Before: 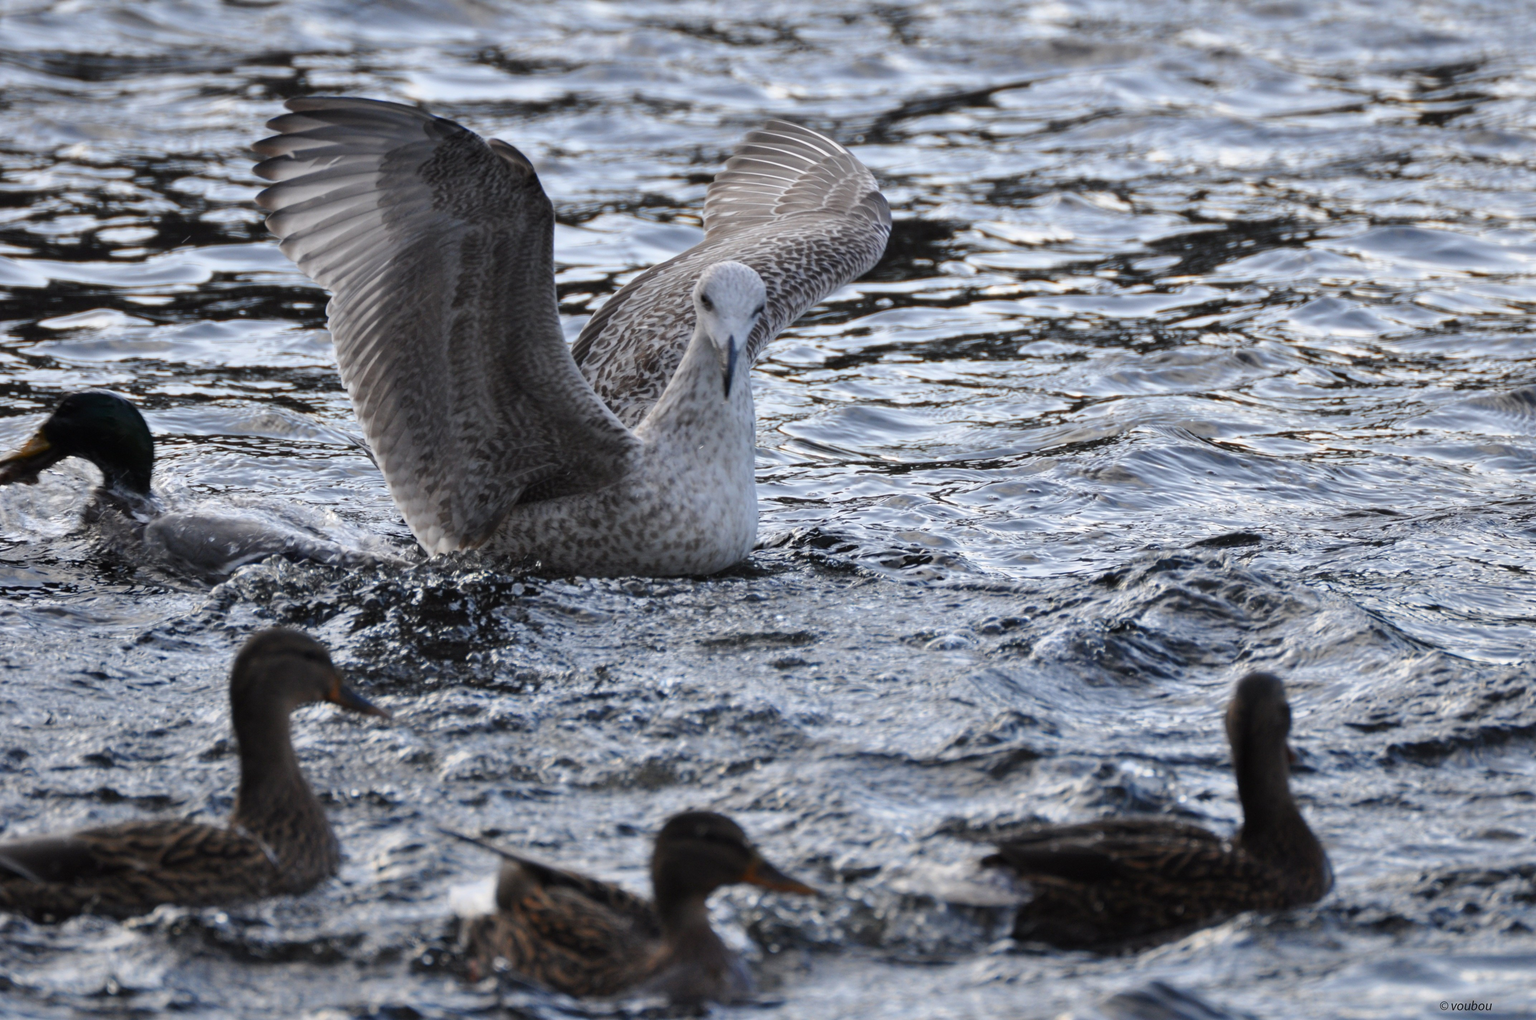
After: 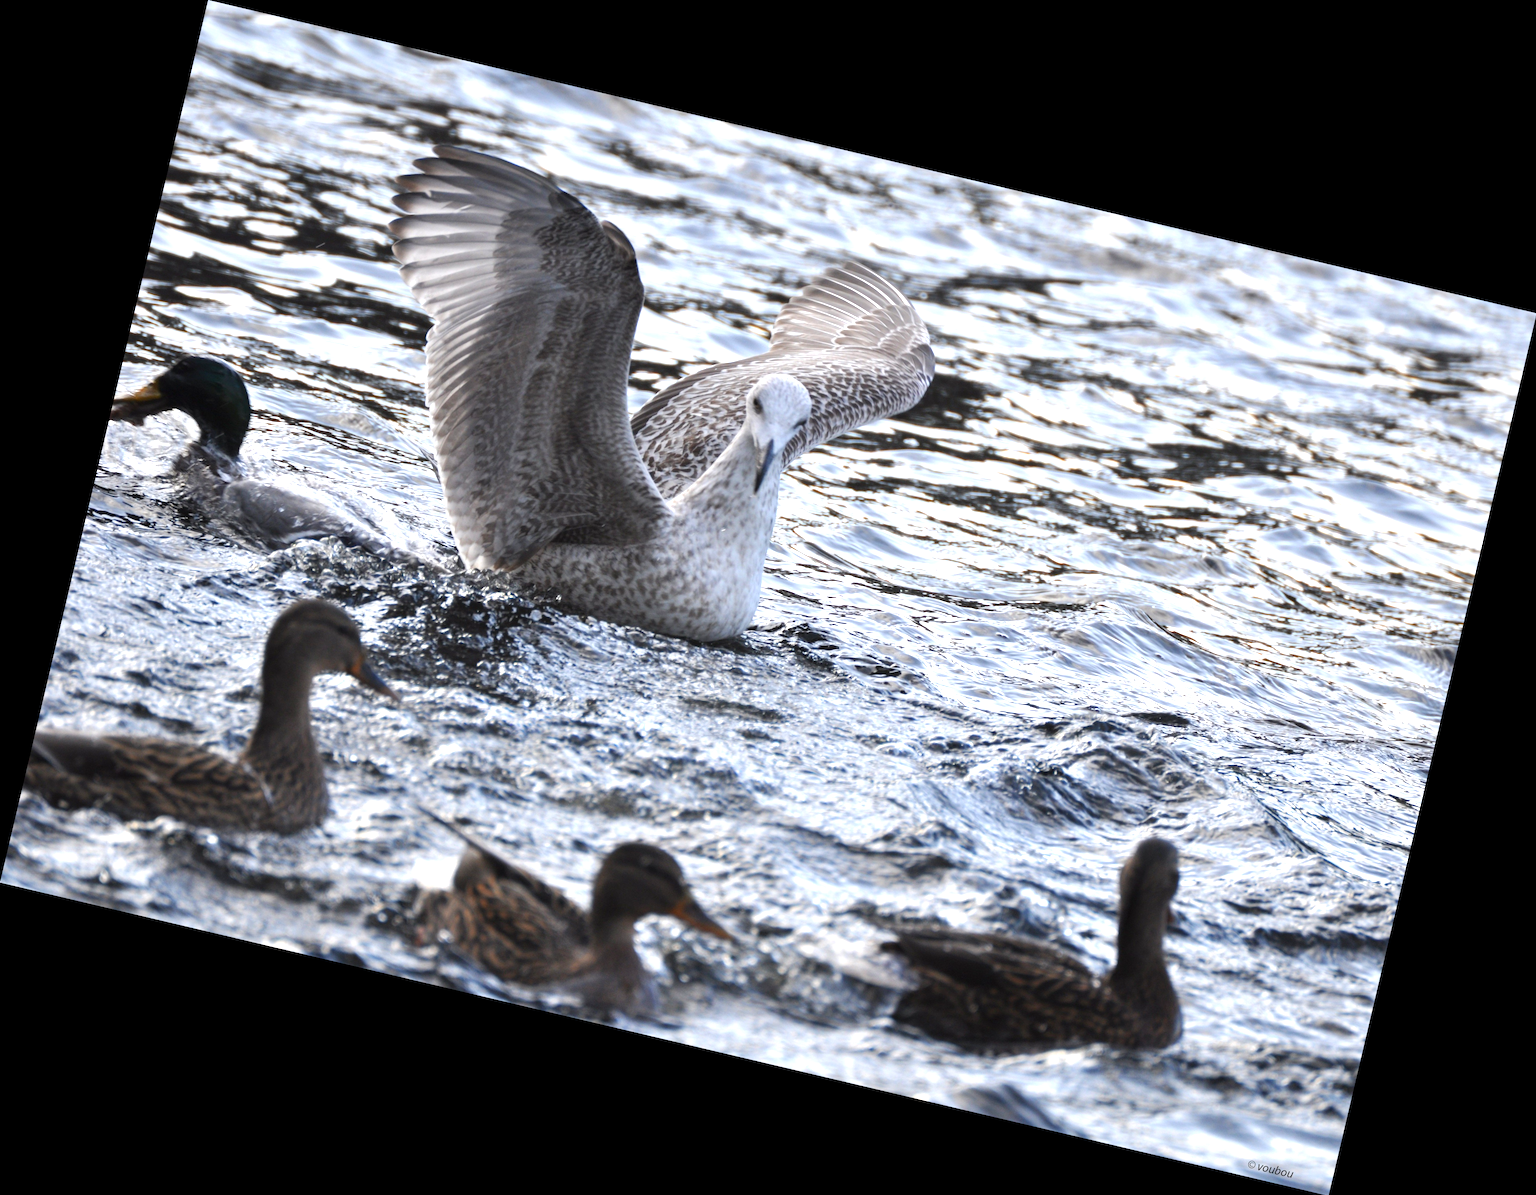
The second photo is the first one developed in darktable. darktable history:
rotate and perspective: rotation 13.27°, automatic cropping off
exposure: exposure 1 EV, compensate highlight preservation false
tone equalizer: on, module defaults
